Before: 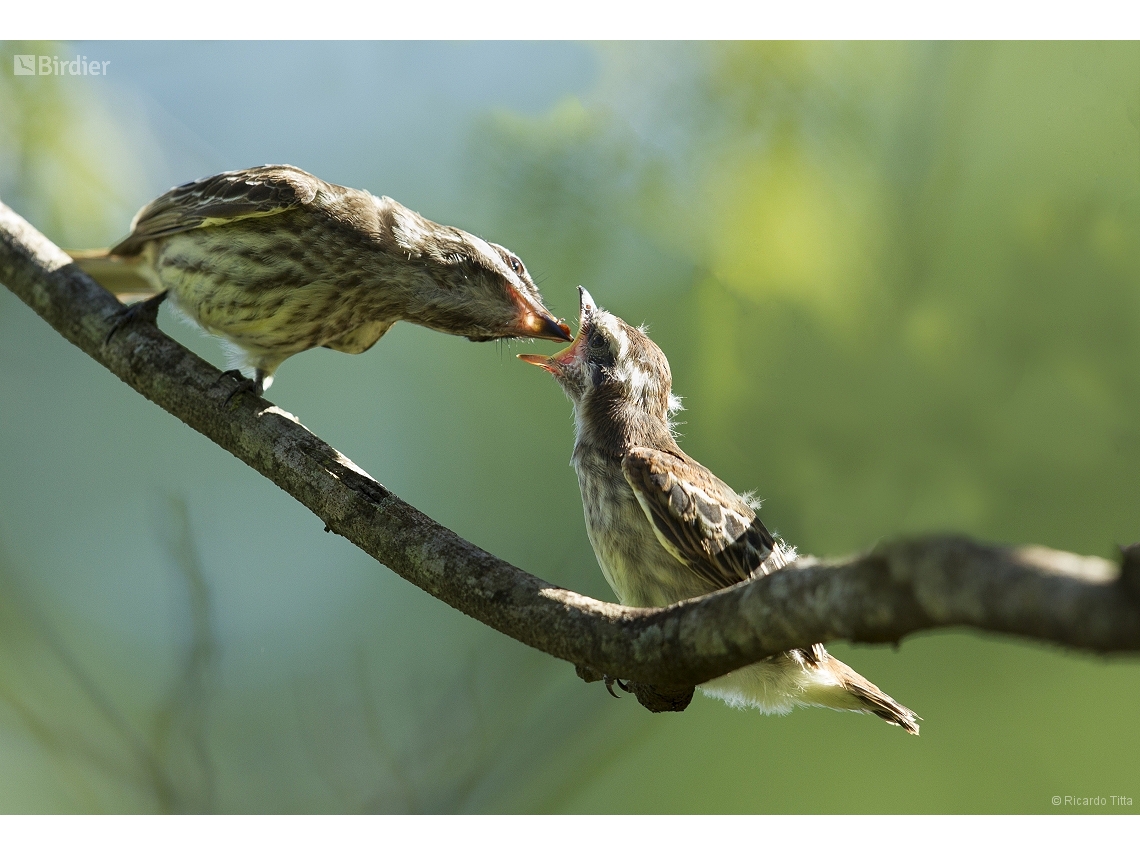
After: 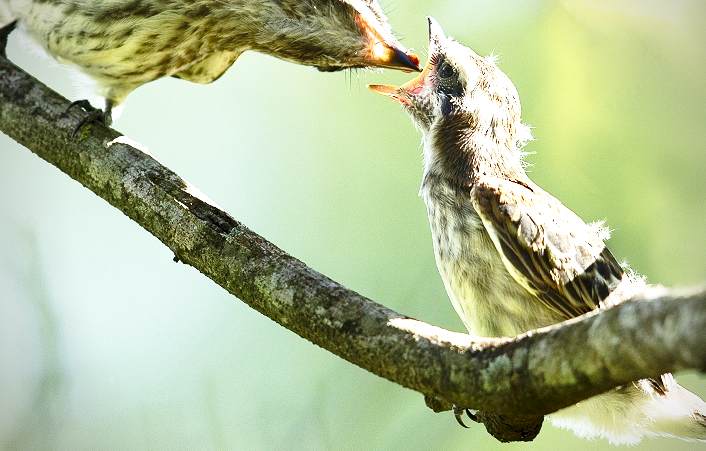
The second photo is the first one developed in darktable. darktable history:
vignetting: width/height ratio 1.092
base curve: curves: ch0 [(0, 0) (0.028, 0.03) (0.121, 0.232) (0.46, 0.748) (0.859, 0.968) (1, 1)], preserve colors none
exposure: black level correction 0.001, exposure 1.399 EV, compensate highlight preservation false
crop: left 13.279%, top 31.613%, right 24.778%, bottom 15.611%
shadows and highlights: shadows 49.13, highlights -41.87, soften with gaussian
